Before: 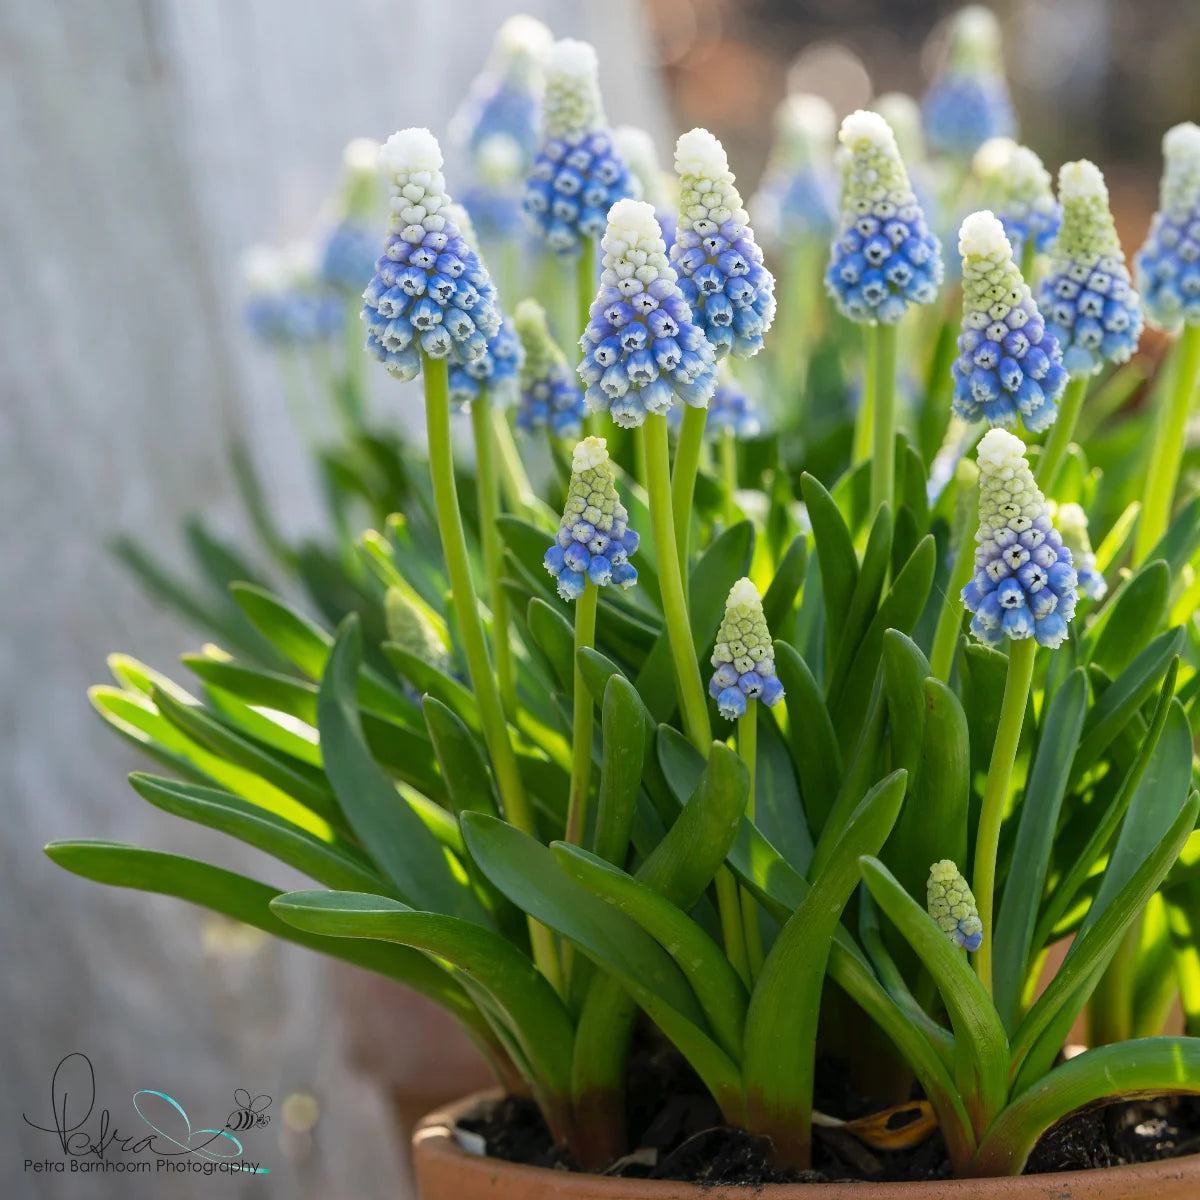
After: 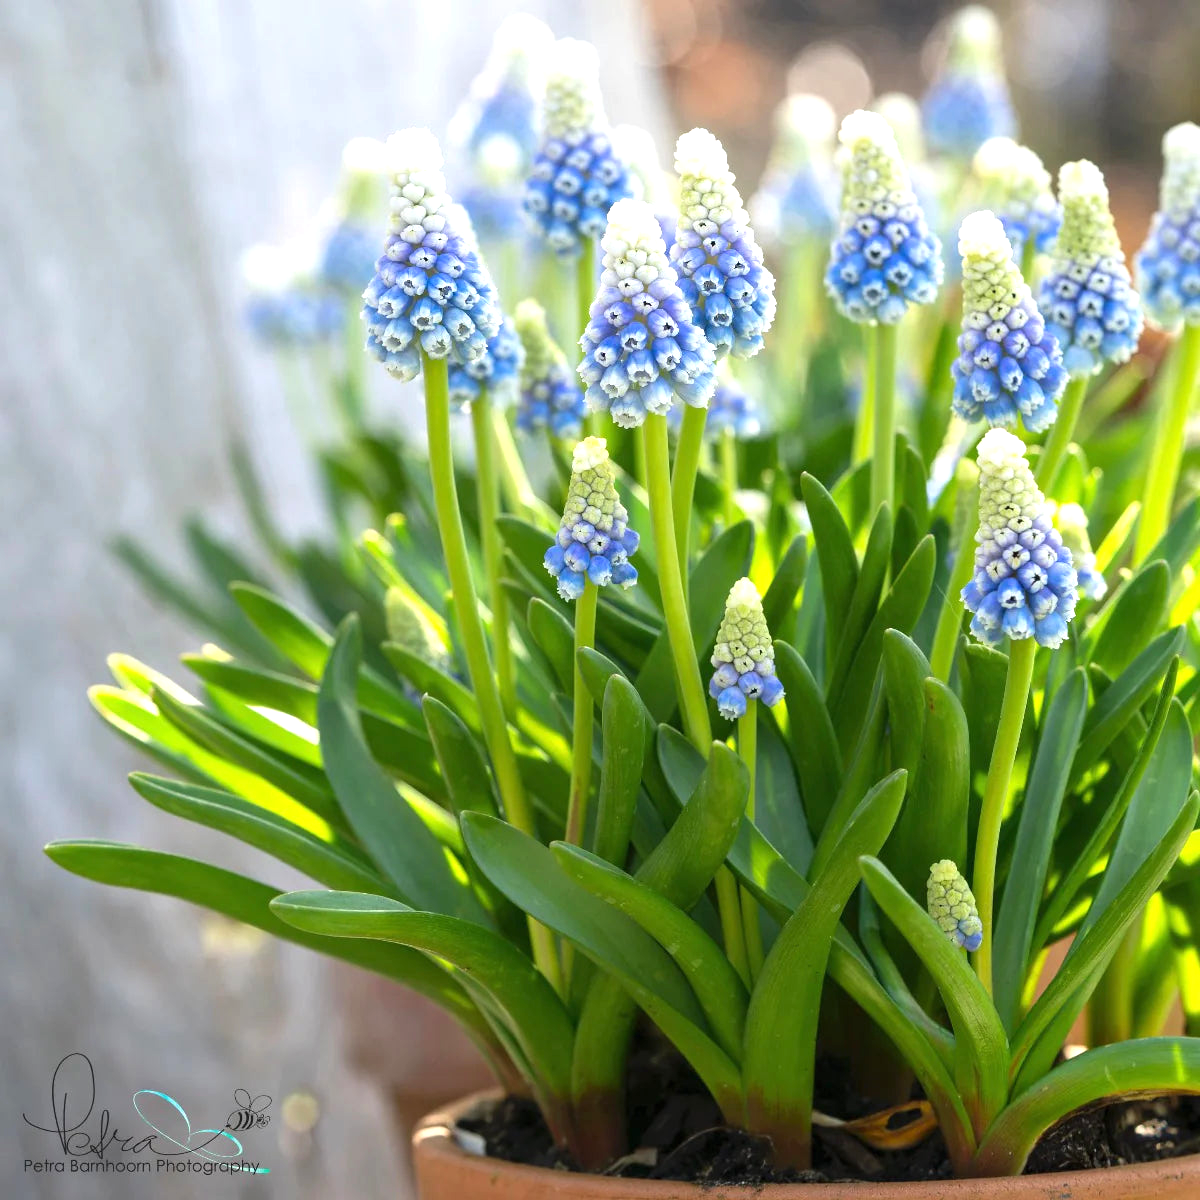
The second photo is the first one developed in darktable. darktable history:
exposure: black level correction 0, exposure 0.693 EV, compensate highlight preservation false
